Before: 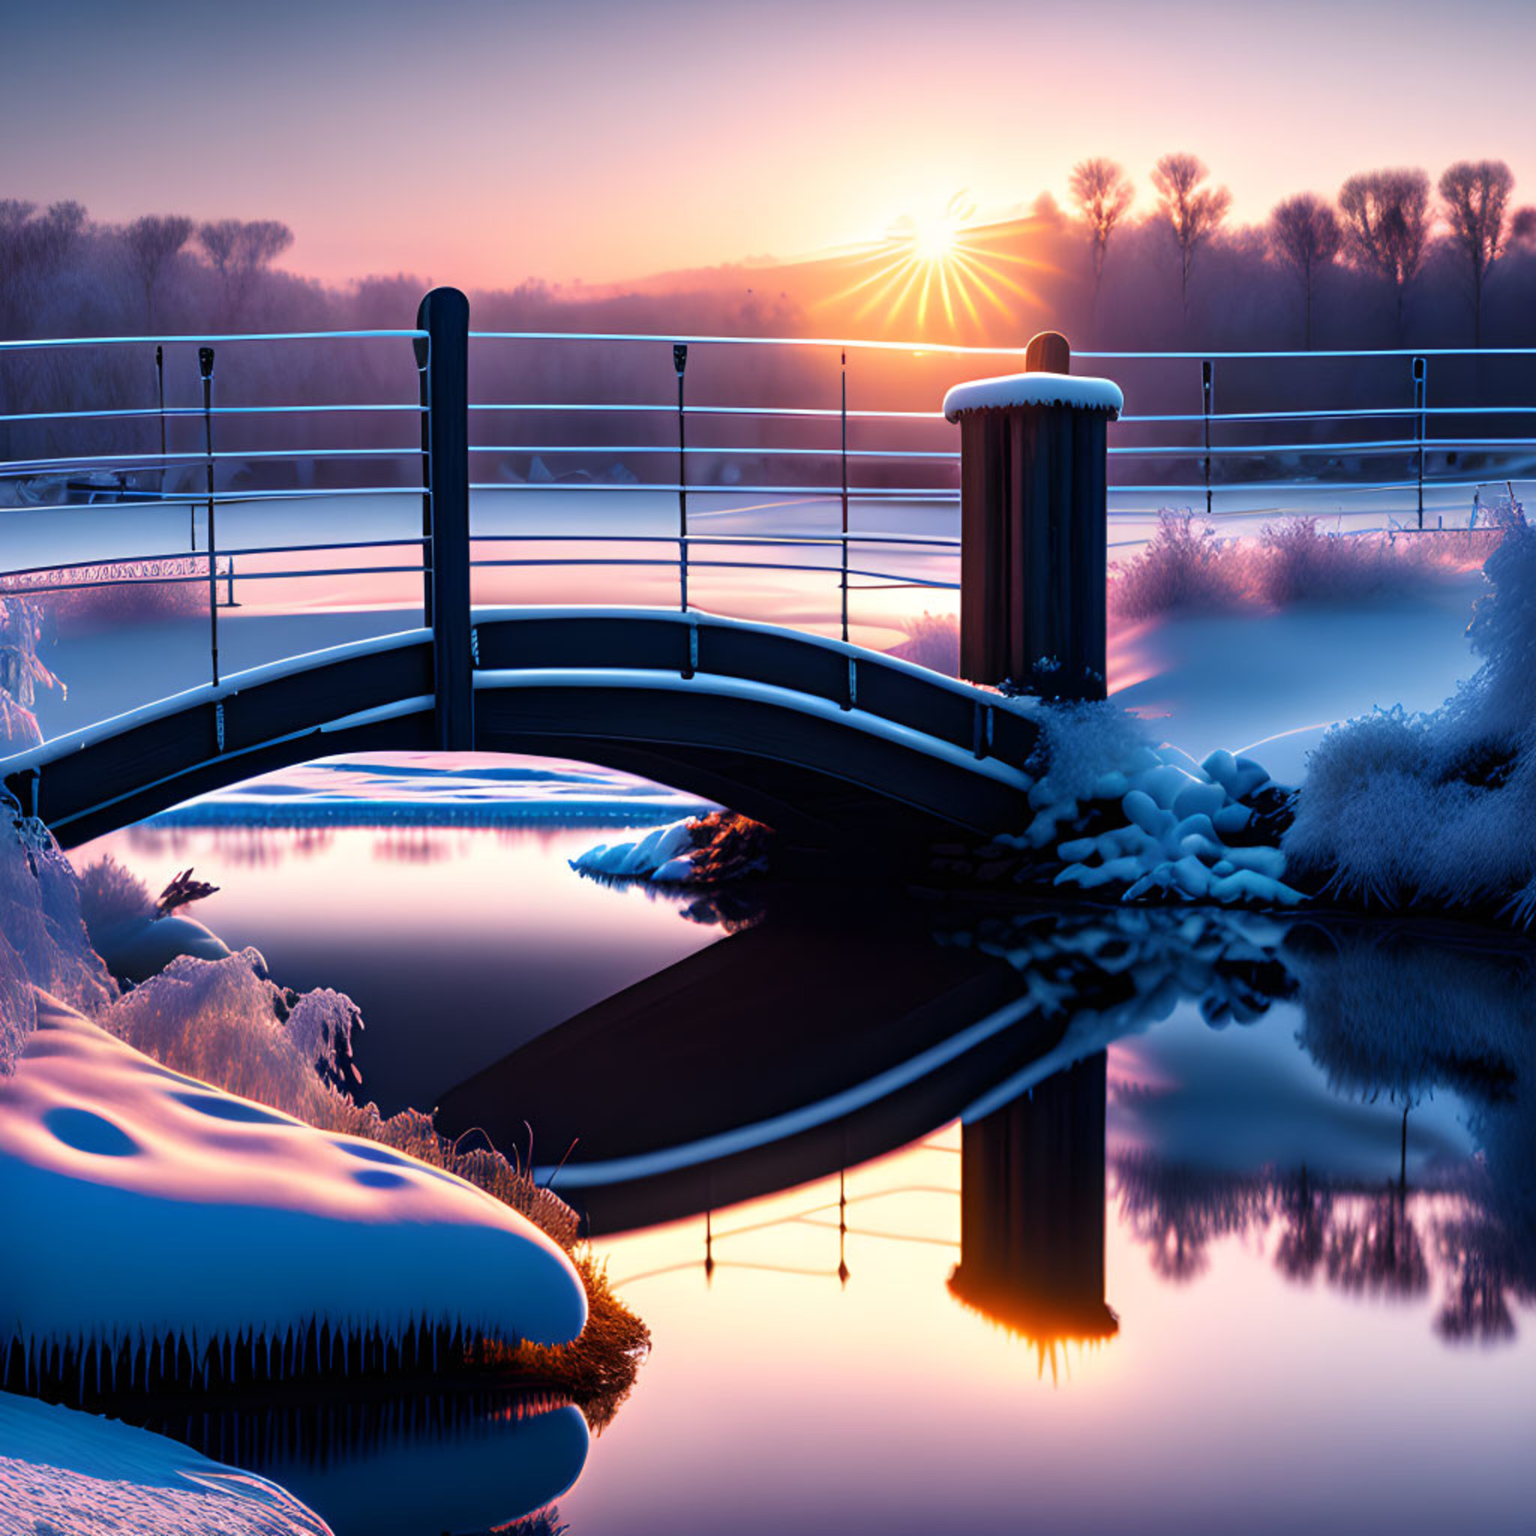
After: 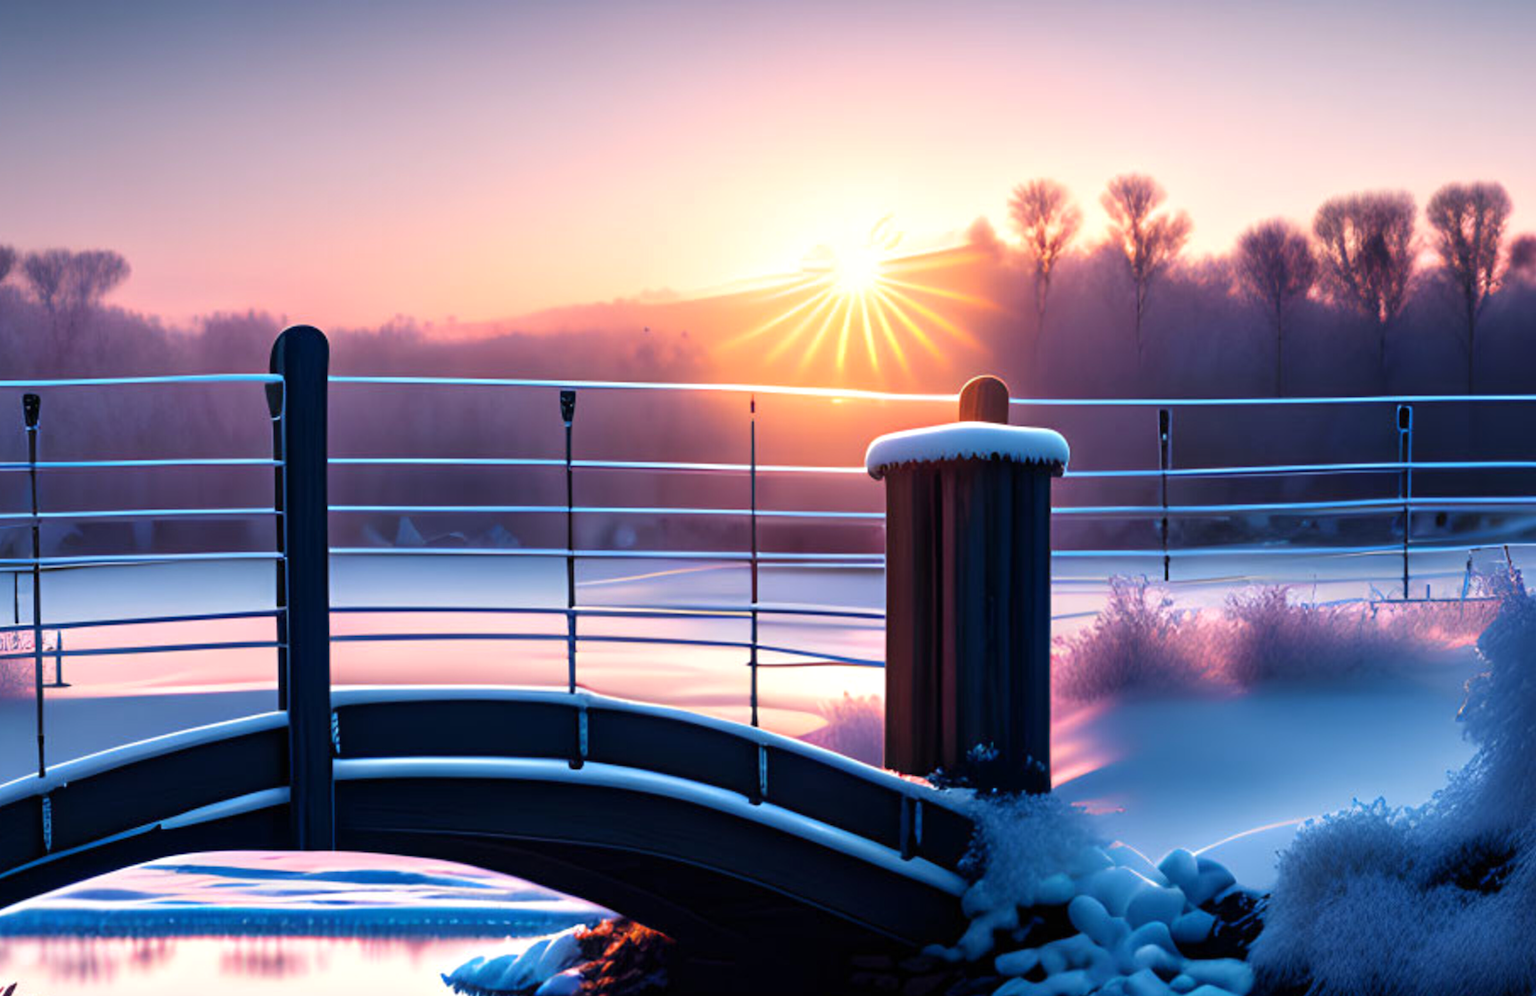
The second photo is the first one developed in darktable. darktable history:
crop and rotate: left 11.651%, bottom 42.699%
tone equalizer: on, module defaults
exposure: exposure 0.078 EV, compensate highlight preservation false
